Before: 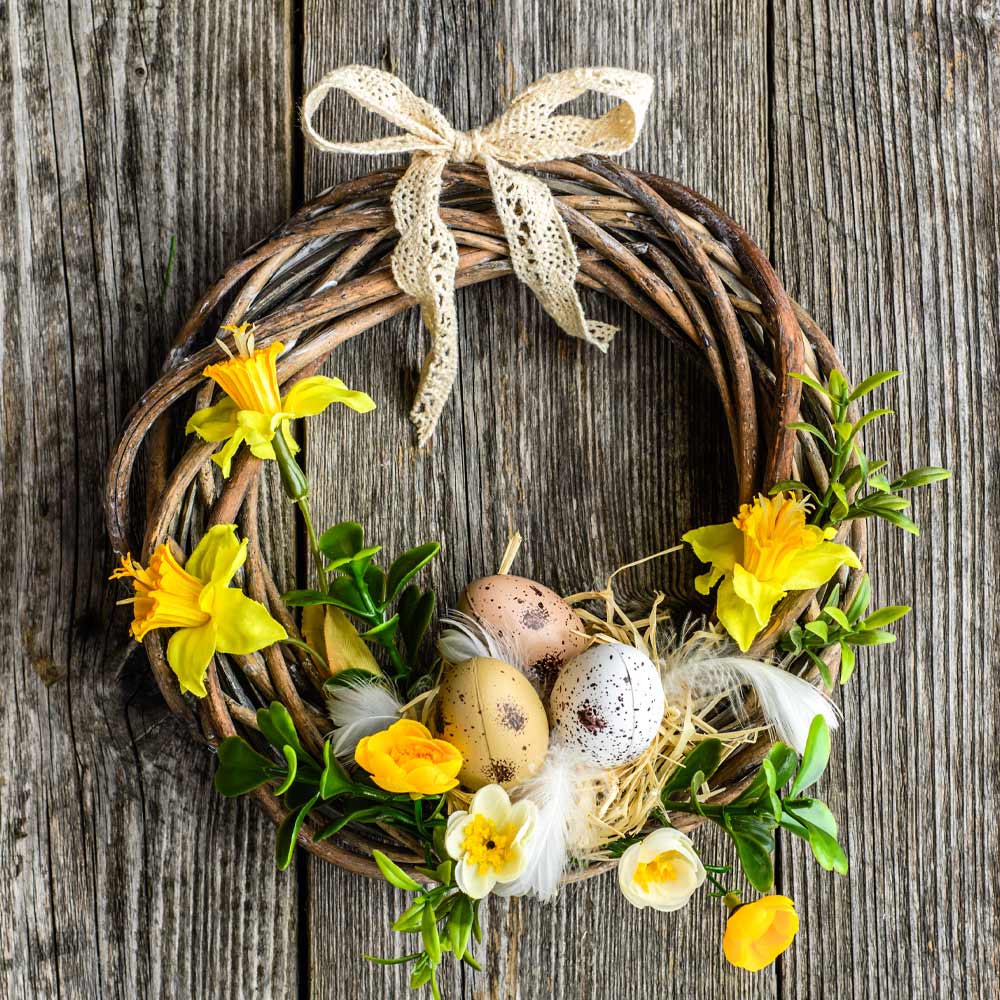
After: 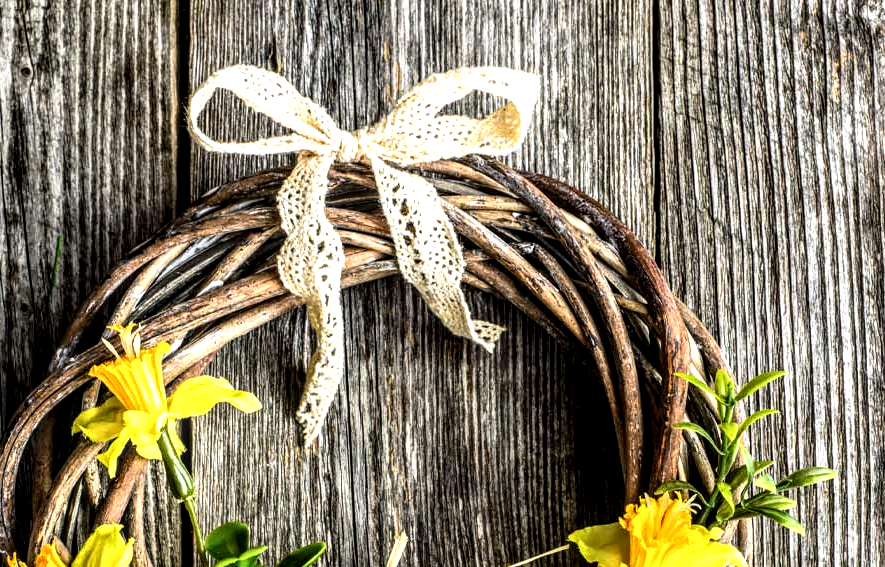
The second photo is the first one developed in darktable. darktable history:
tone equalizer: -8 EV -0.746 EV, -7 EV -0.708 EV, -6 EV -0.63 EV, -5 EV -0.366 EV, -3 EV 0.375 EV, -2 EV 0.6 EV, -1 EV 0.683 EV, +0 EV 0.742 EV, smoothing diameter 2.07%, edges refinement/feathering 21.65, mask exposure compensation -1.57 EV, filter diffusion 5
crop and rotate: left 11.482%, bottom 43.231%
local contrast: detail 160%
